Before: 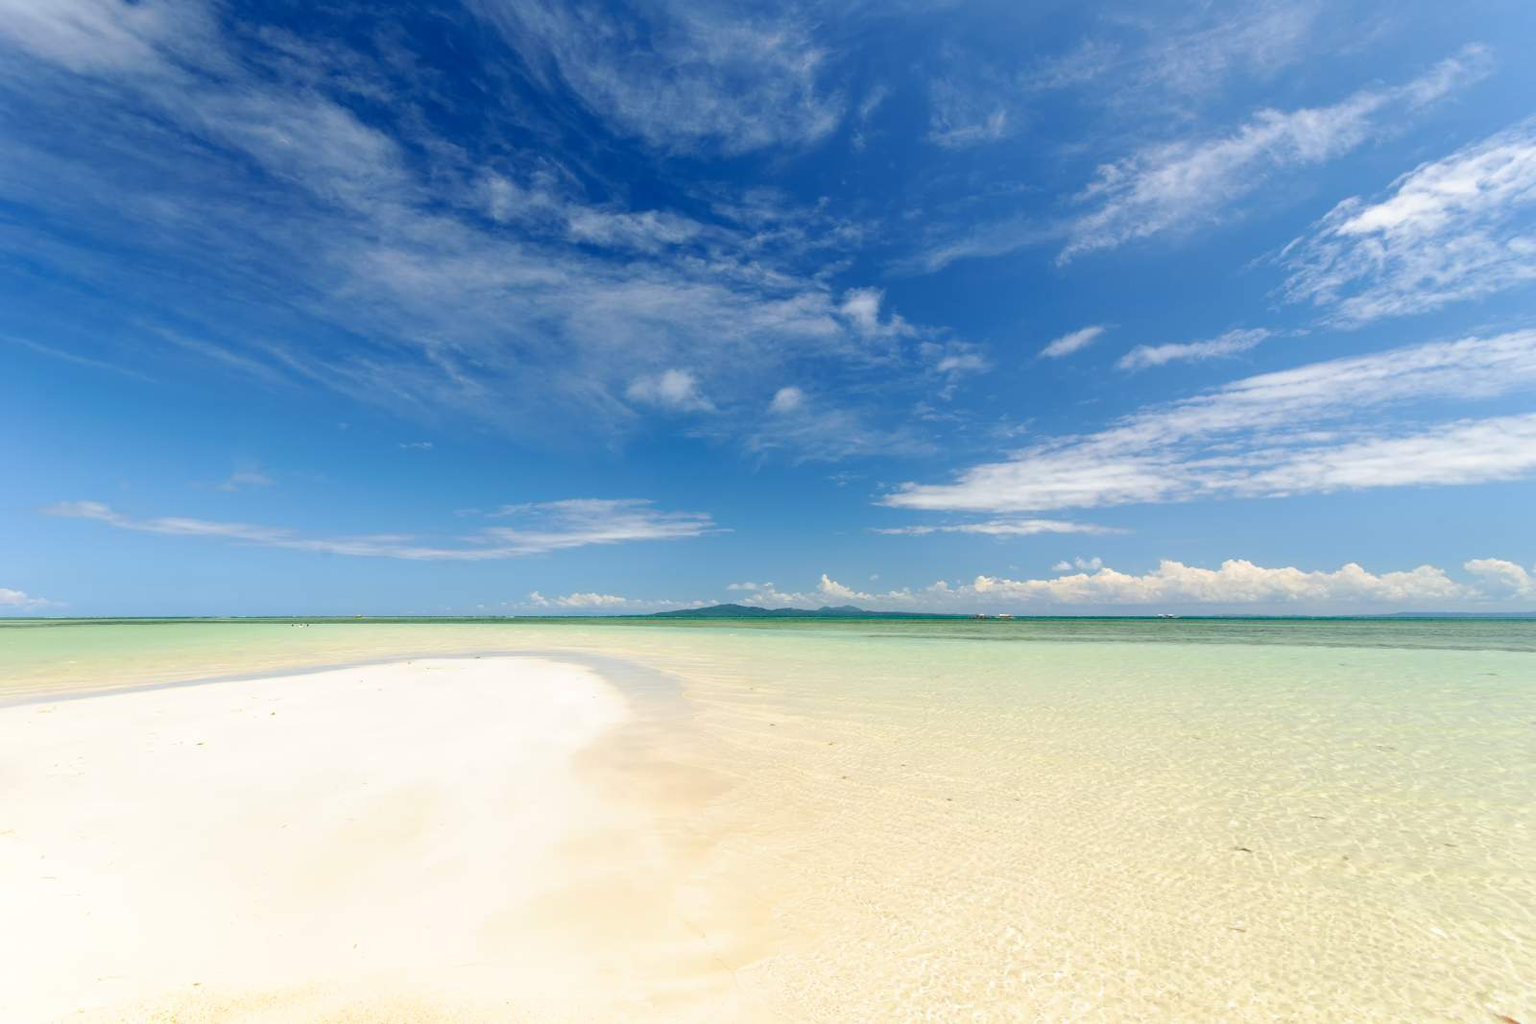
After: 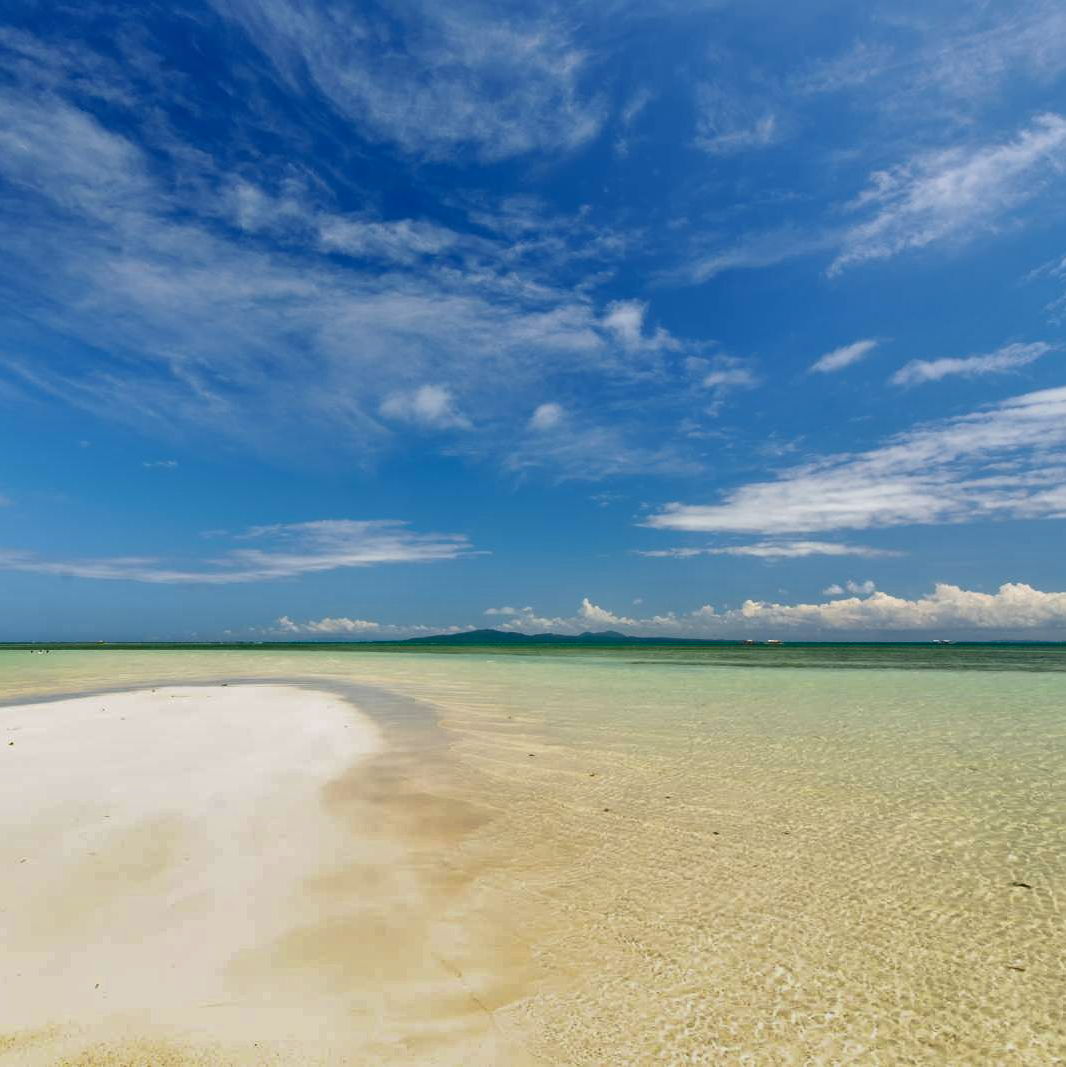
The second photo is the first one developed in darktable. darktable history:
crop: left 17.092%, right 16.253%
shadows and highlights: white point adjustment -3.7, highlights -63.46, soften with gaussian
tone equalizer: on, module defaults
